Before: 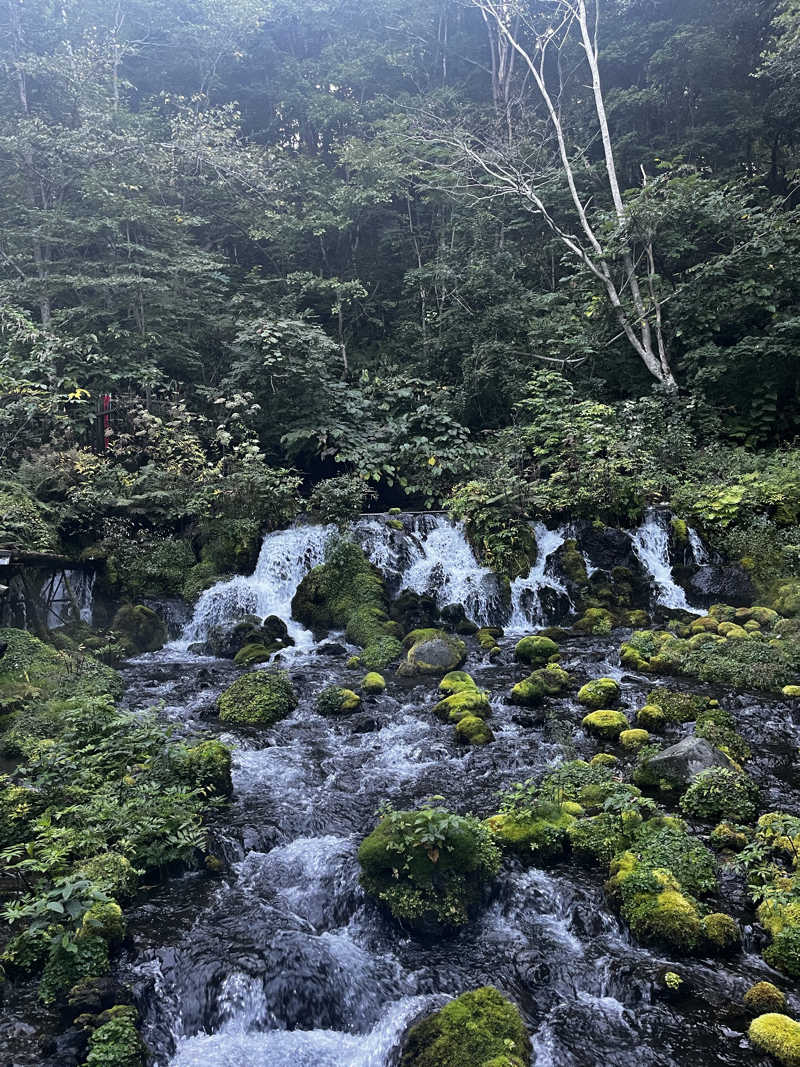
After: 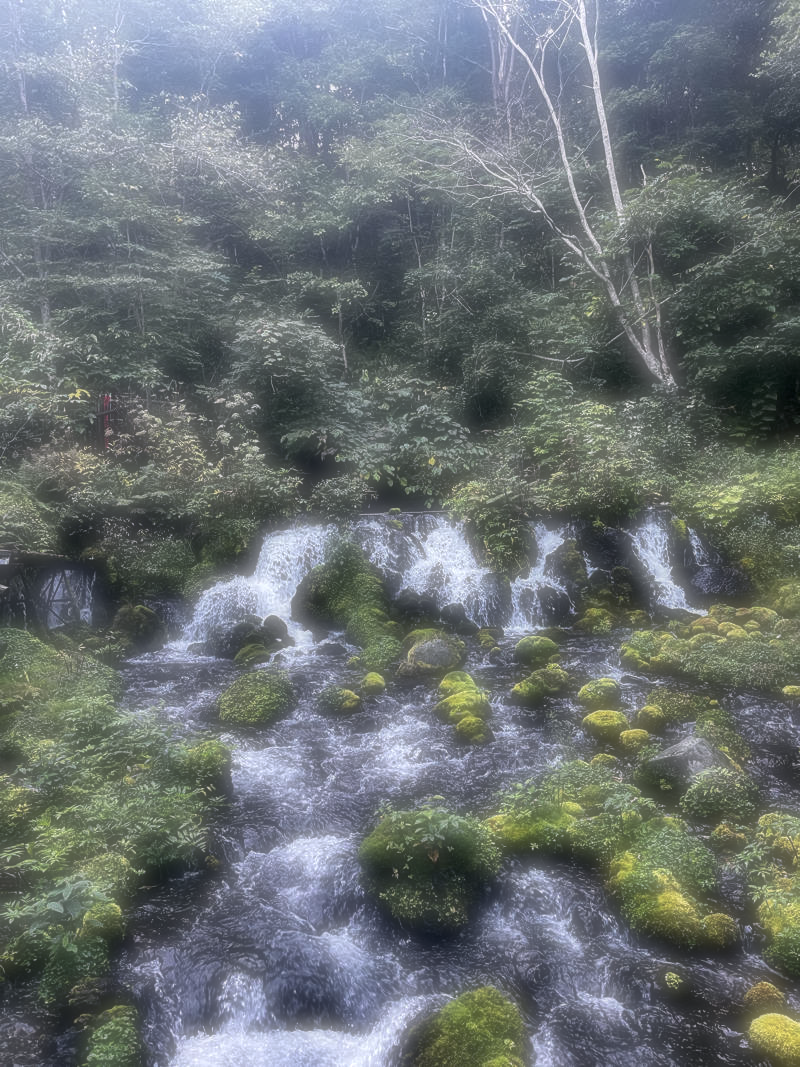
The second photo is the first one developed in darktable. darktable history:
exposure: exposure 0.29 EV, compensate highlight preservation false
soften: on, module defaults
color correction: highlights a* 3.12, highlights b* -1.55, shadows a* -0.101, shadows b* 2.52, saturation 0.98
local contrast: on, module defaults
